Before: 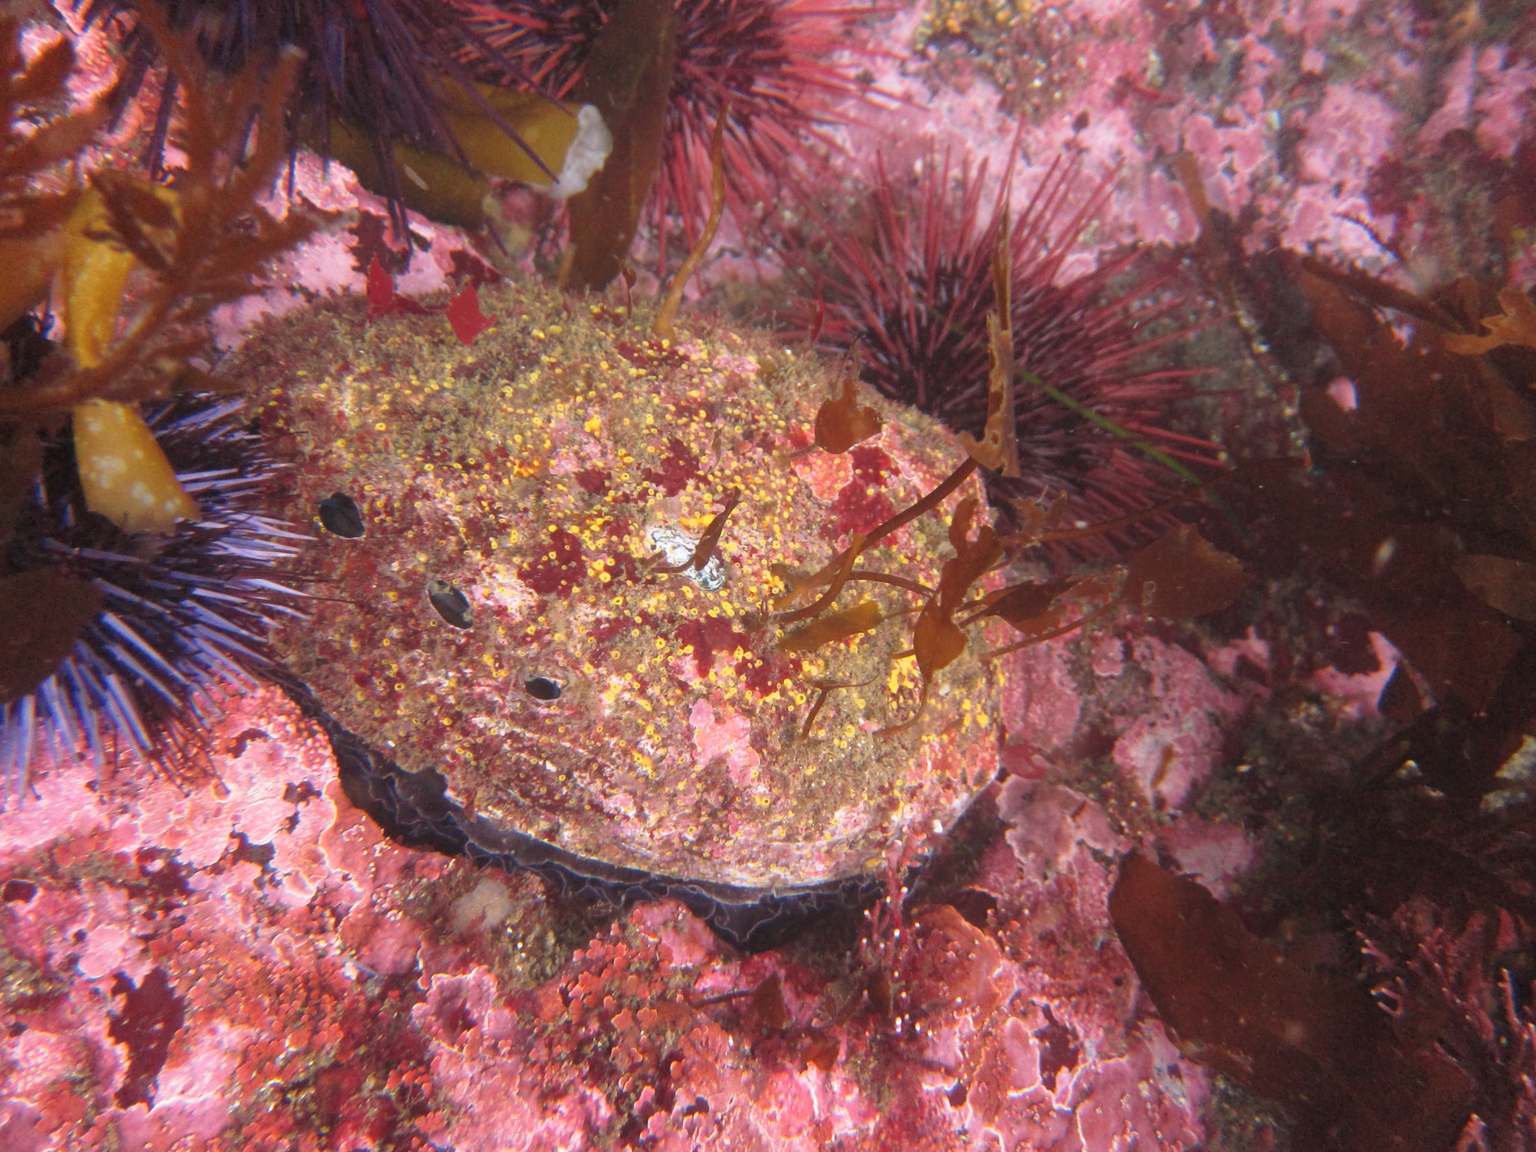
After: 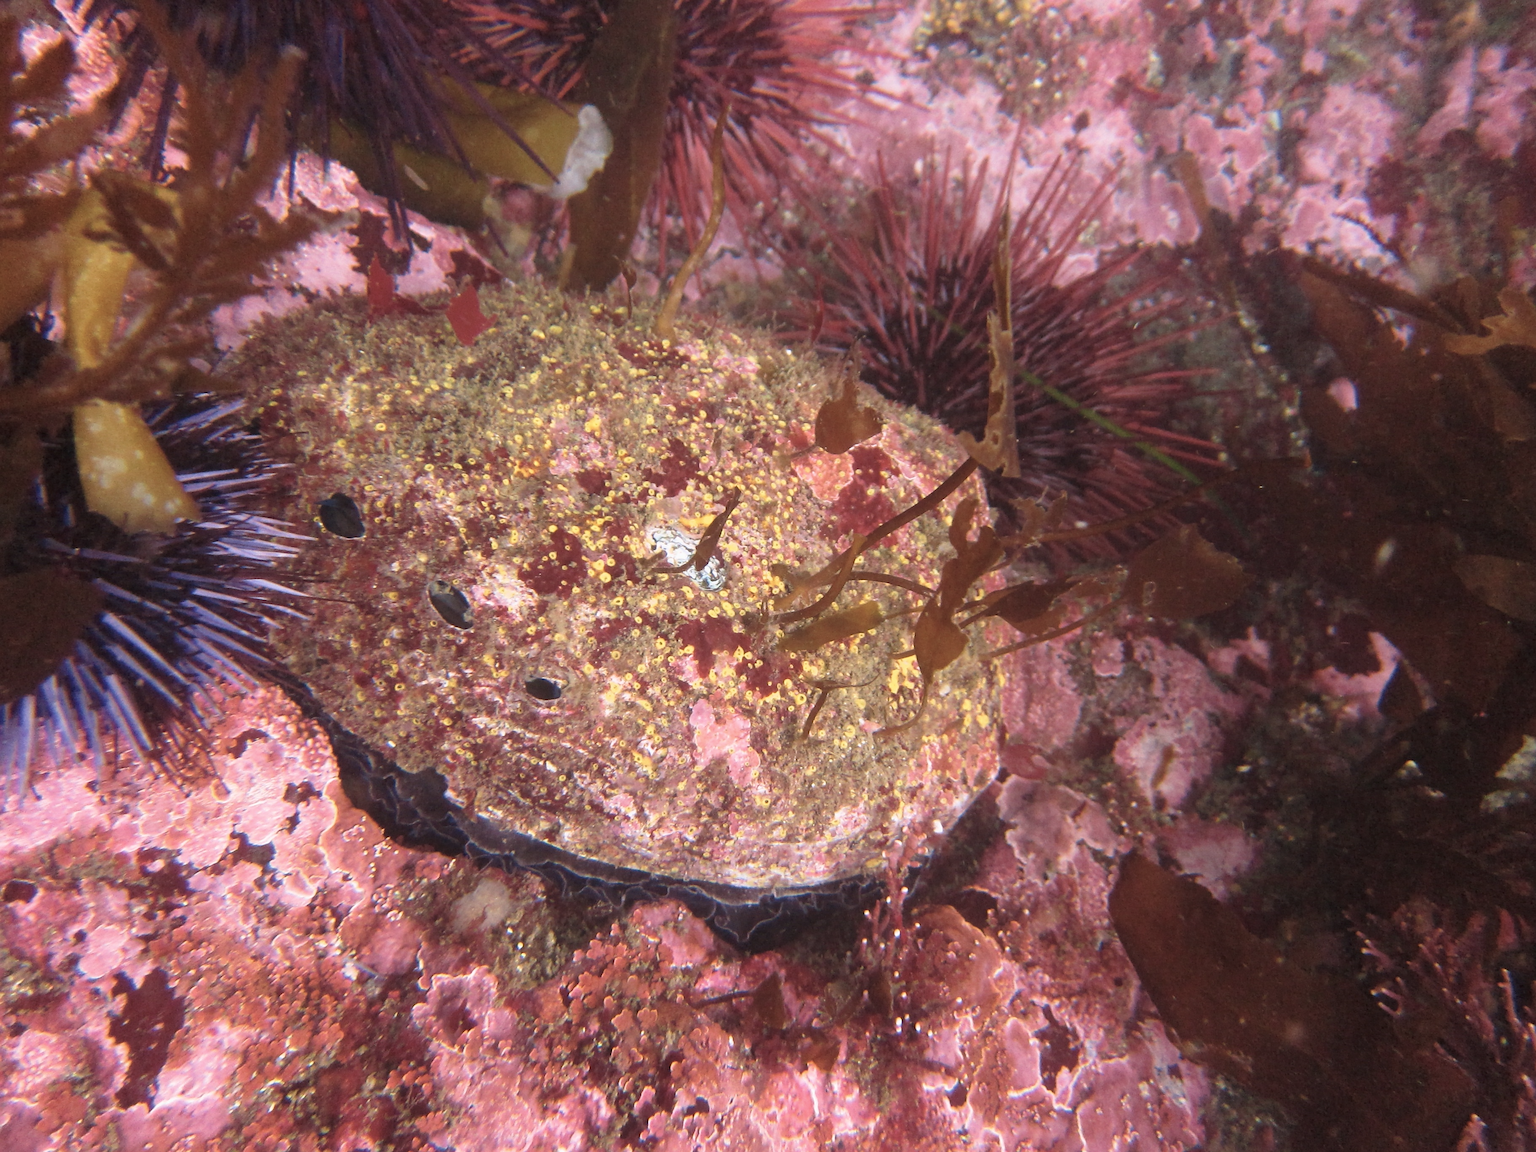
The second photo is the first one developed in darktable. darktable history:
velvia: on, module defaults
contrast brightness saturation: contrast 0.1, saturation -0.286
sharpen: radius 1.891, amount 0.416, threshold 1.171
